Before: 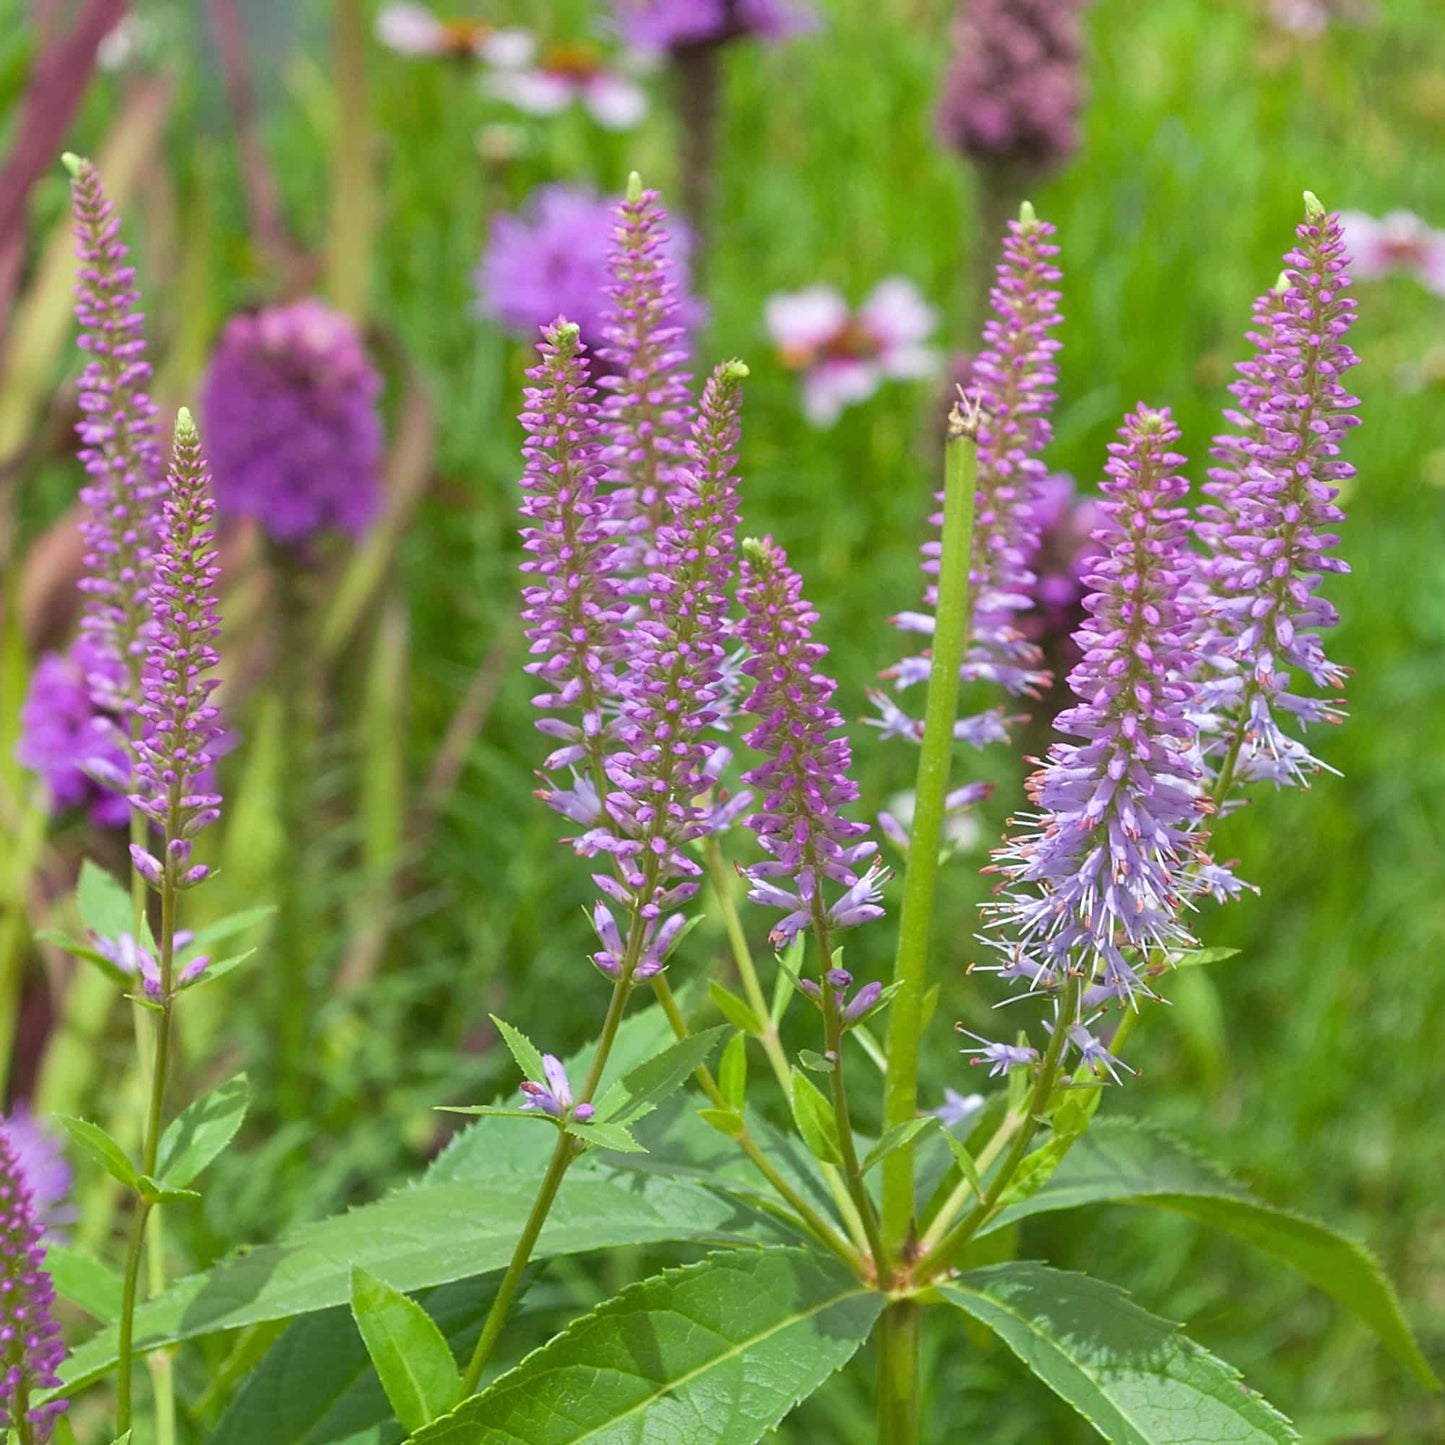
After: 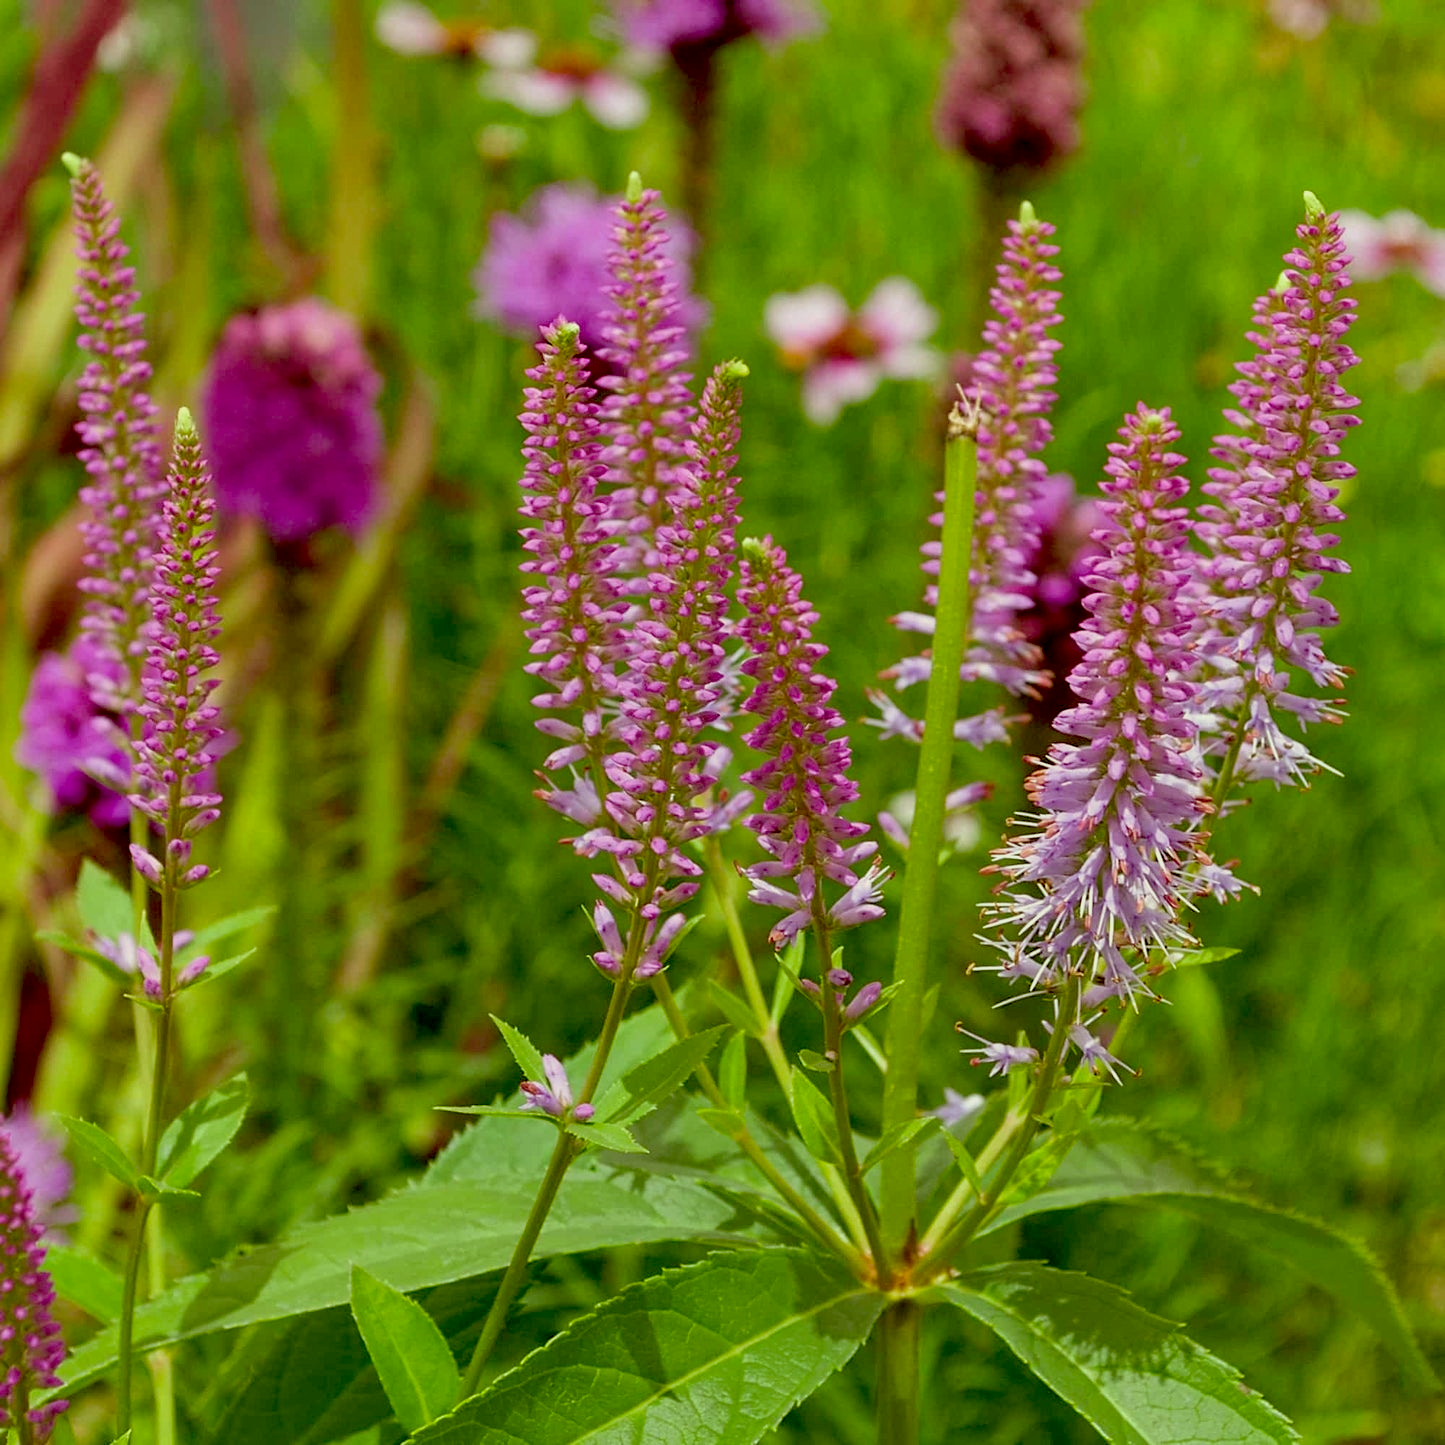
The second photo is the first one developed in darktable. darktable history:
color correction: highlights a* -5.3, highlights b* 9.8, shadows a* 9.8, shadows b* 24.26
exposure: black level correction 0.046, exposure -0.228 EV, compensate highlight preservation false
